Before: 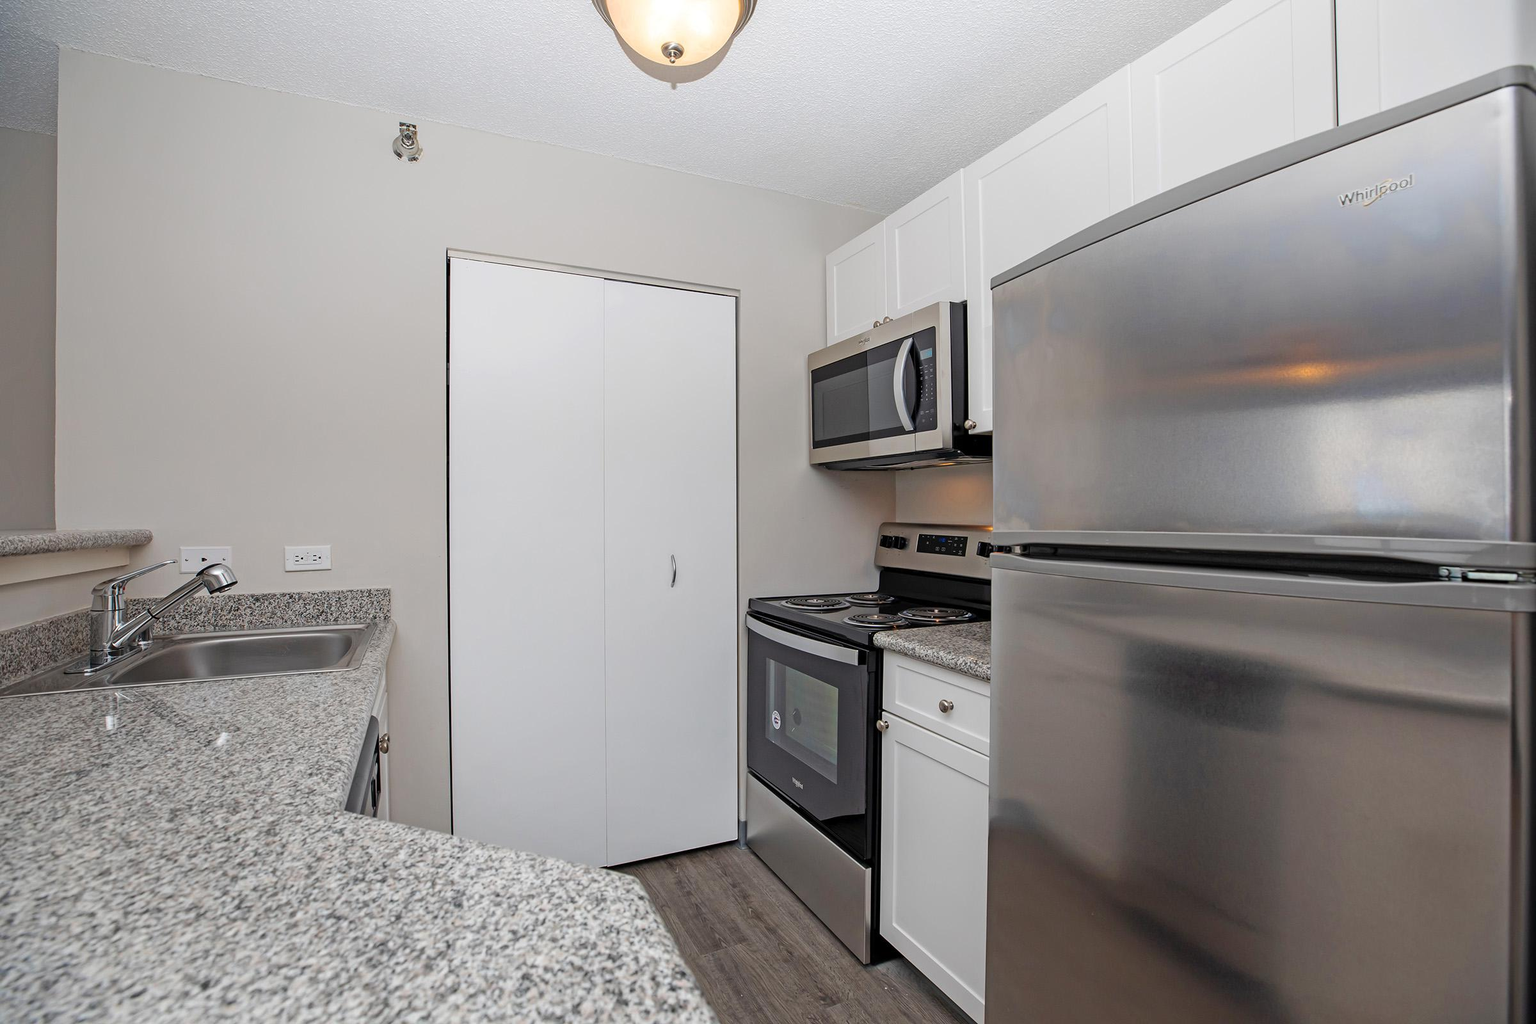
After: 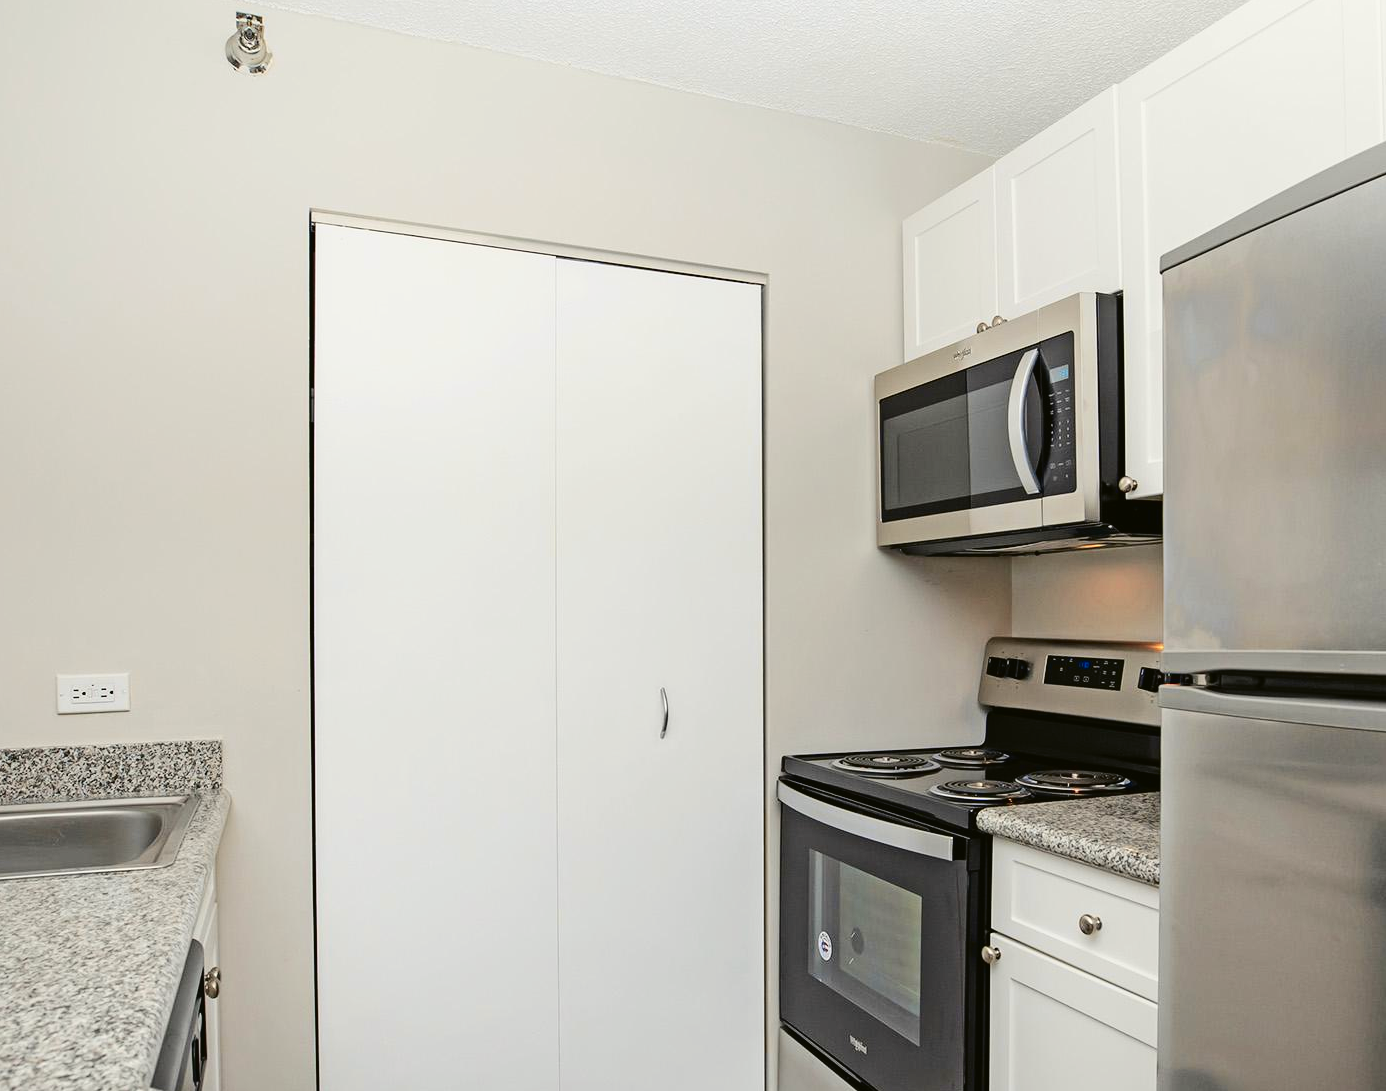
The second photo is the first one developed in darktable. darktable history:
tone curve: curves: ch0 [(0, 0.023) (0.087, 0.065) (0.184, 0.168) (0.45, 0.54) (0.57, 0.683) (0.722, 0.825) (0.877, 0.948) (1, 1)]; ch1 [(0, 0) (0.388, 0.369) (0.447, 0.447) (0.505, 0.5) (0.534, 0.528) (0.573, 0.583) (0.663, 0.68) (1, 1)]; ch2 [(0, 0) (0.314, 0.223) (0.427, 0.405) (0.492, 0.505) (0.531, 0.55) (0.589, 0.599) (1, 1)], color space Lab, independent channels, preserve colors none
crop: left 16.202%, top 11.208%, right 26.045%, bottom 20.557%
